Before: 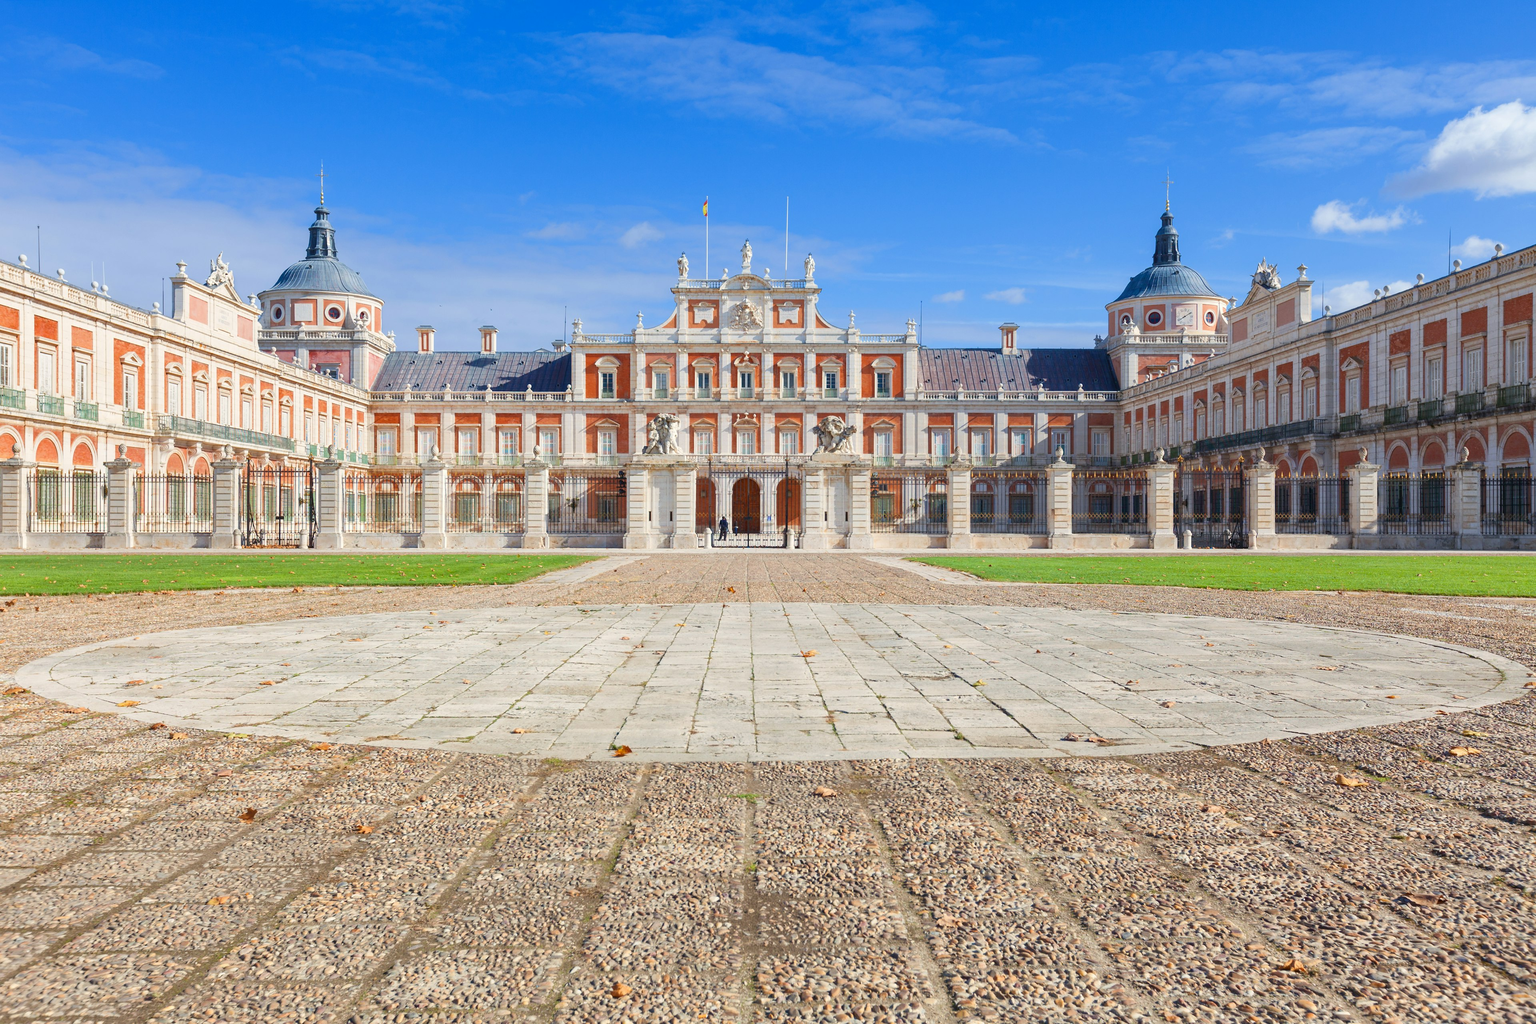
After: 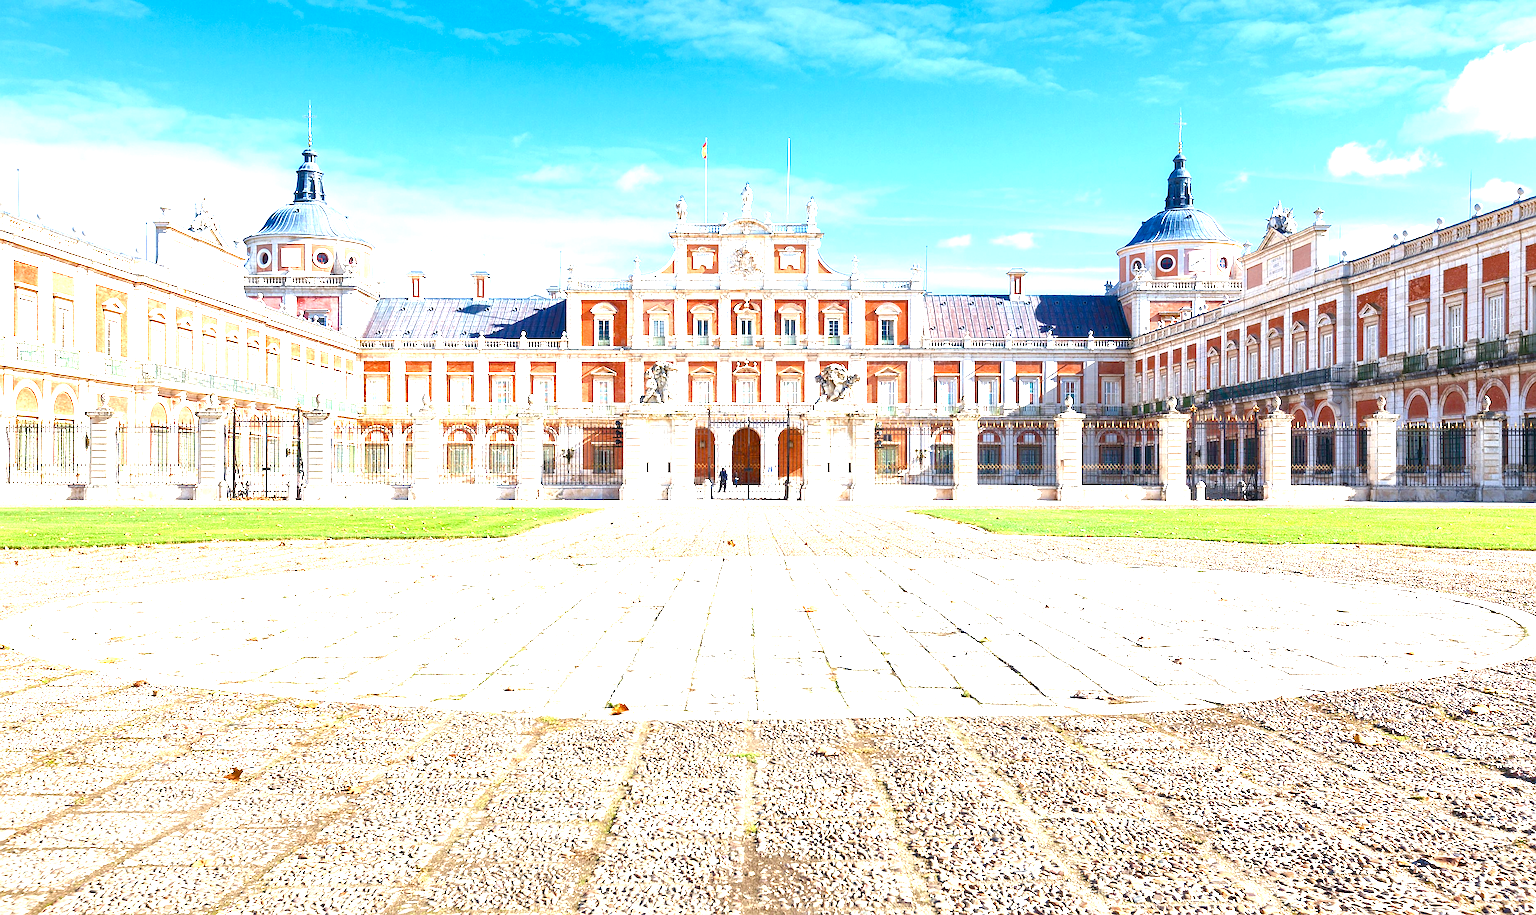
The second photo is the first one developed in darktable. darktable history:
color balance rgb: perceptual saturation grading › global saturation 20%, perceptual saturation grading › highlights -49.156%, perceptual saturation grading › shadows 24.529%, perceptual brilliance grading › global brilliance -4.193%, perceptual brilliance grading › highlights 23.979%, perceptual brilliance grading › mid-tones 7.406%, perceptual brilliance grading › shadows -5.109%, global vibrance 29.935%
crop: left 1.404%, top 6.13%, right 1.433%, bottom 6.987%
sharpen: on, module defaults
exposure: black level correction 0, exposure 0.947 EV, compensate highlight preservation false
